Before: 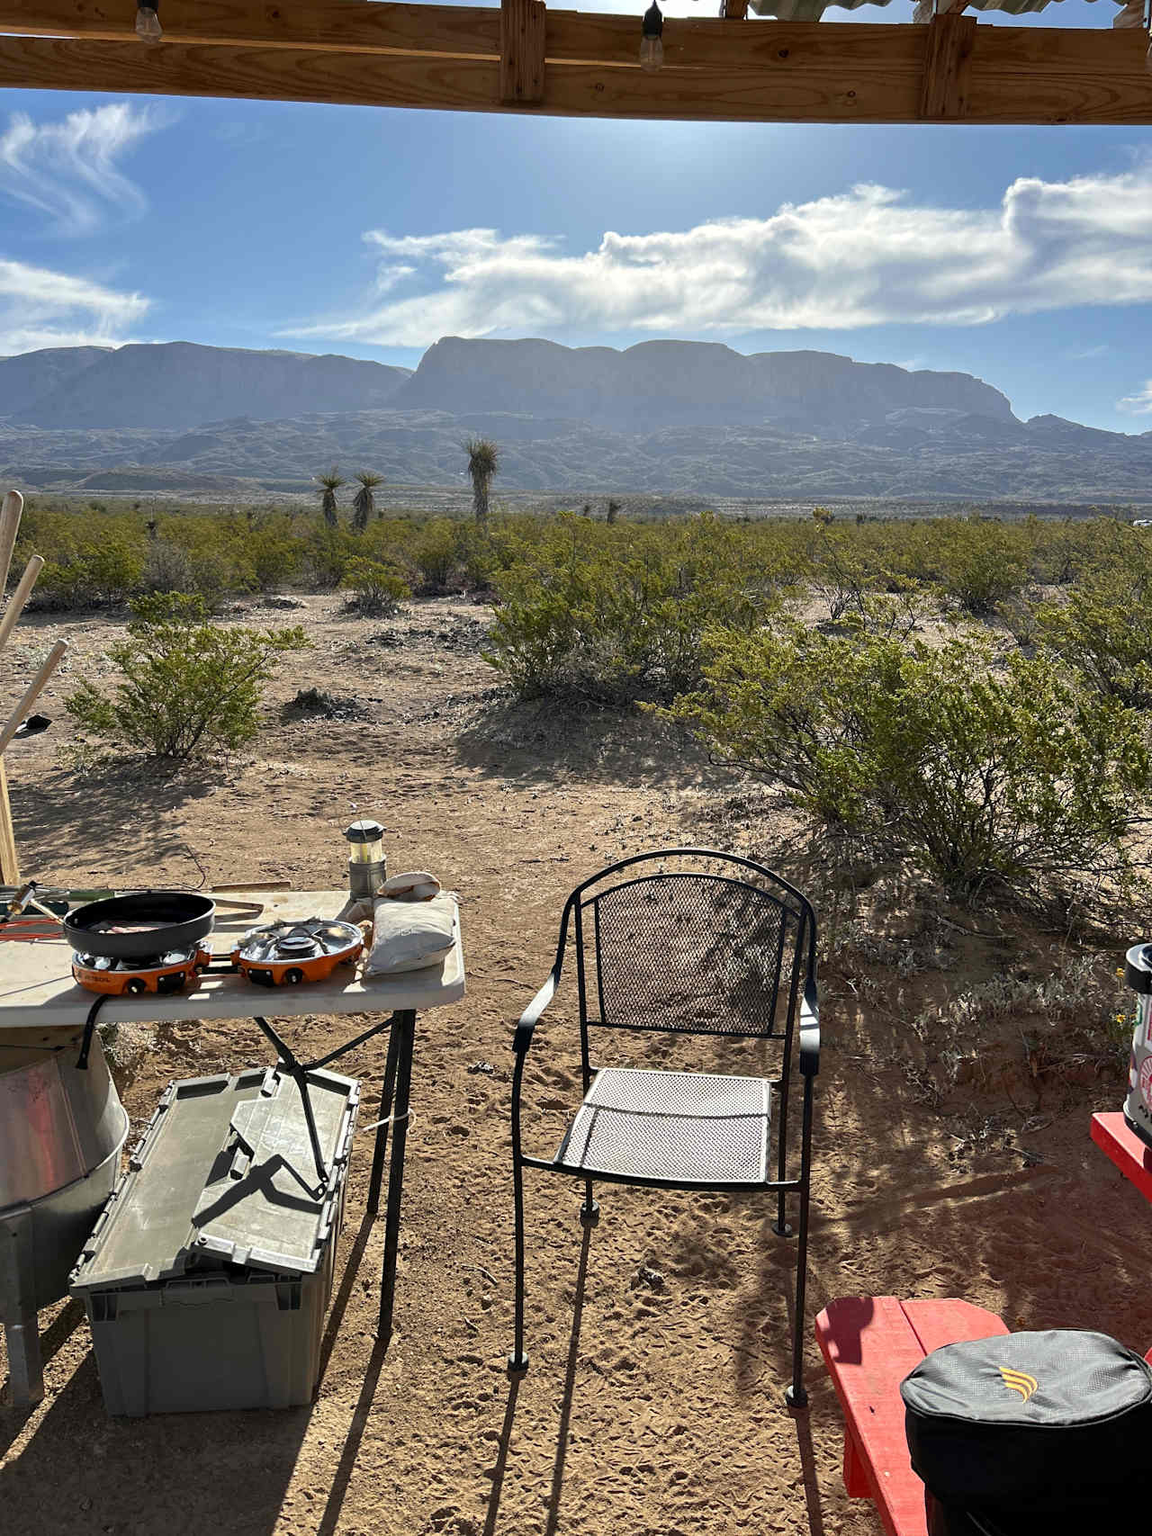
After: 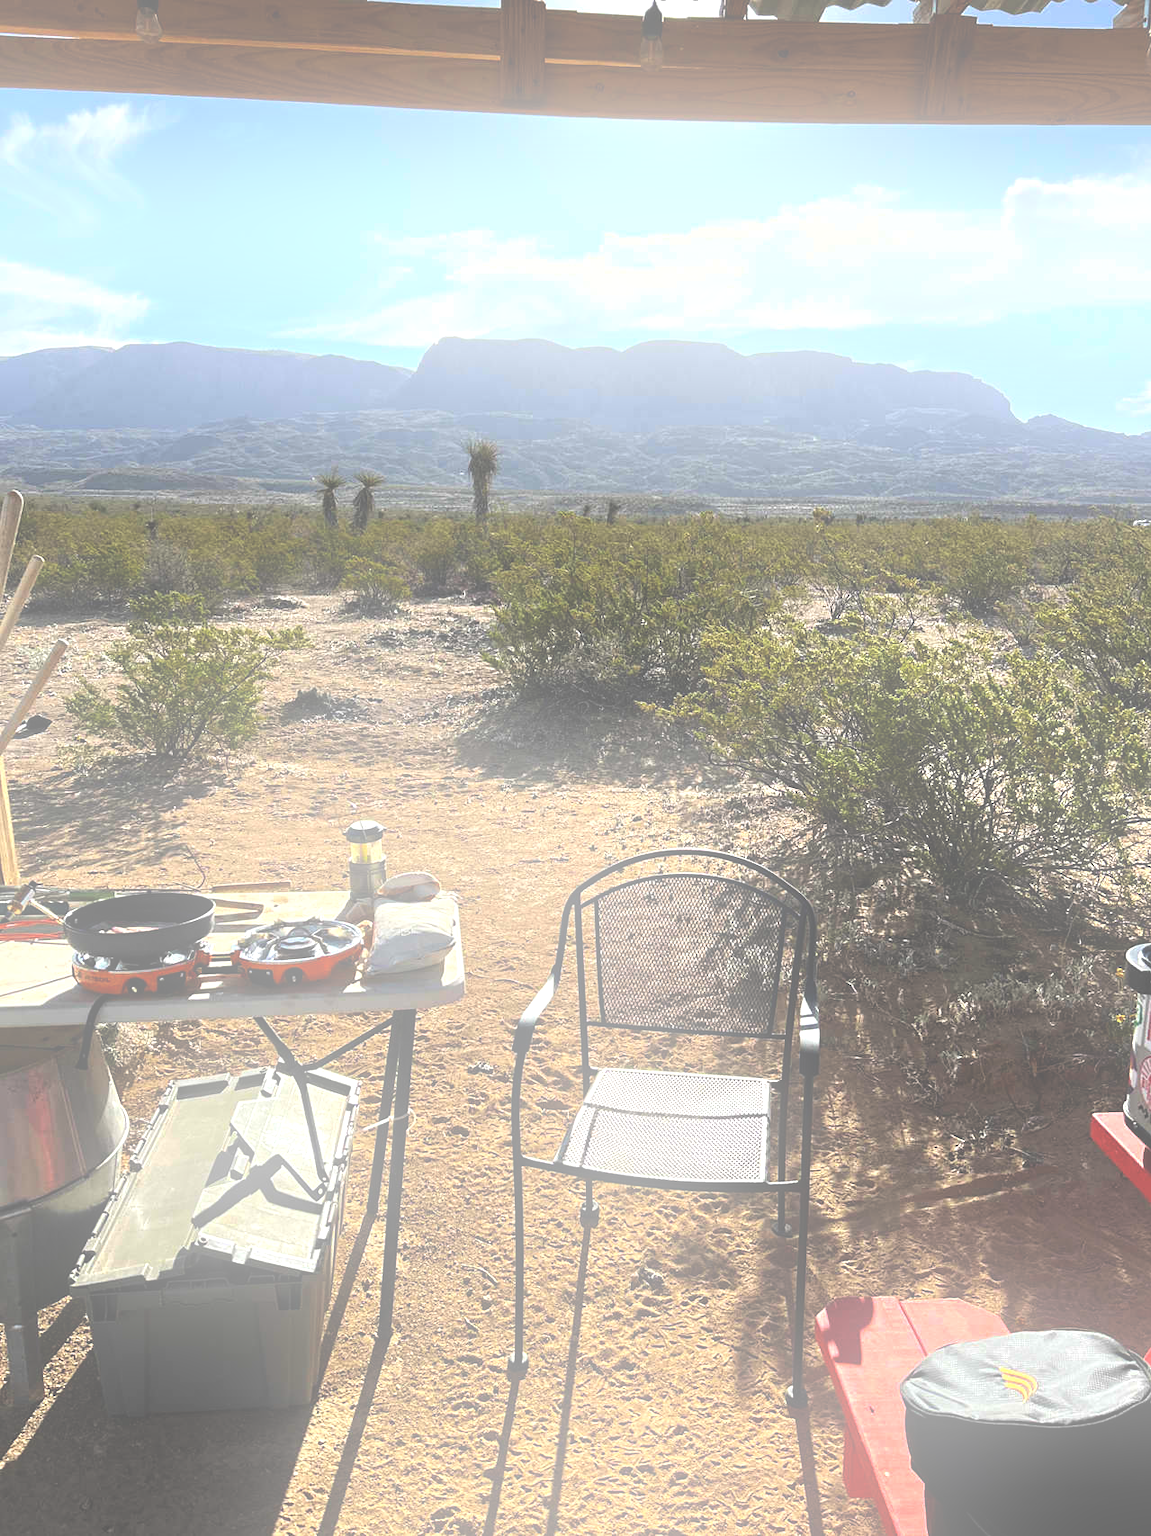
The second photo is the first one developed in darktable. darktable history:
bloom: on, module defaults
exposure: black level correction -0.071, exposure 0.5 EV, compensate highlight preservation false
levels: levels [0.016, 0.492, 0.969]
tone equalizer: on, module defaults
